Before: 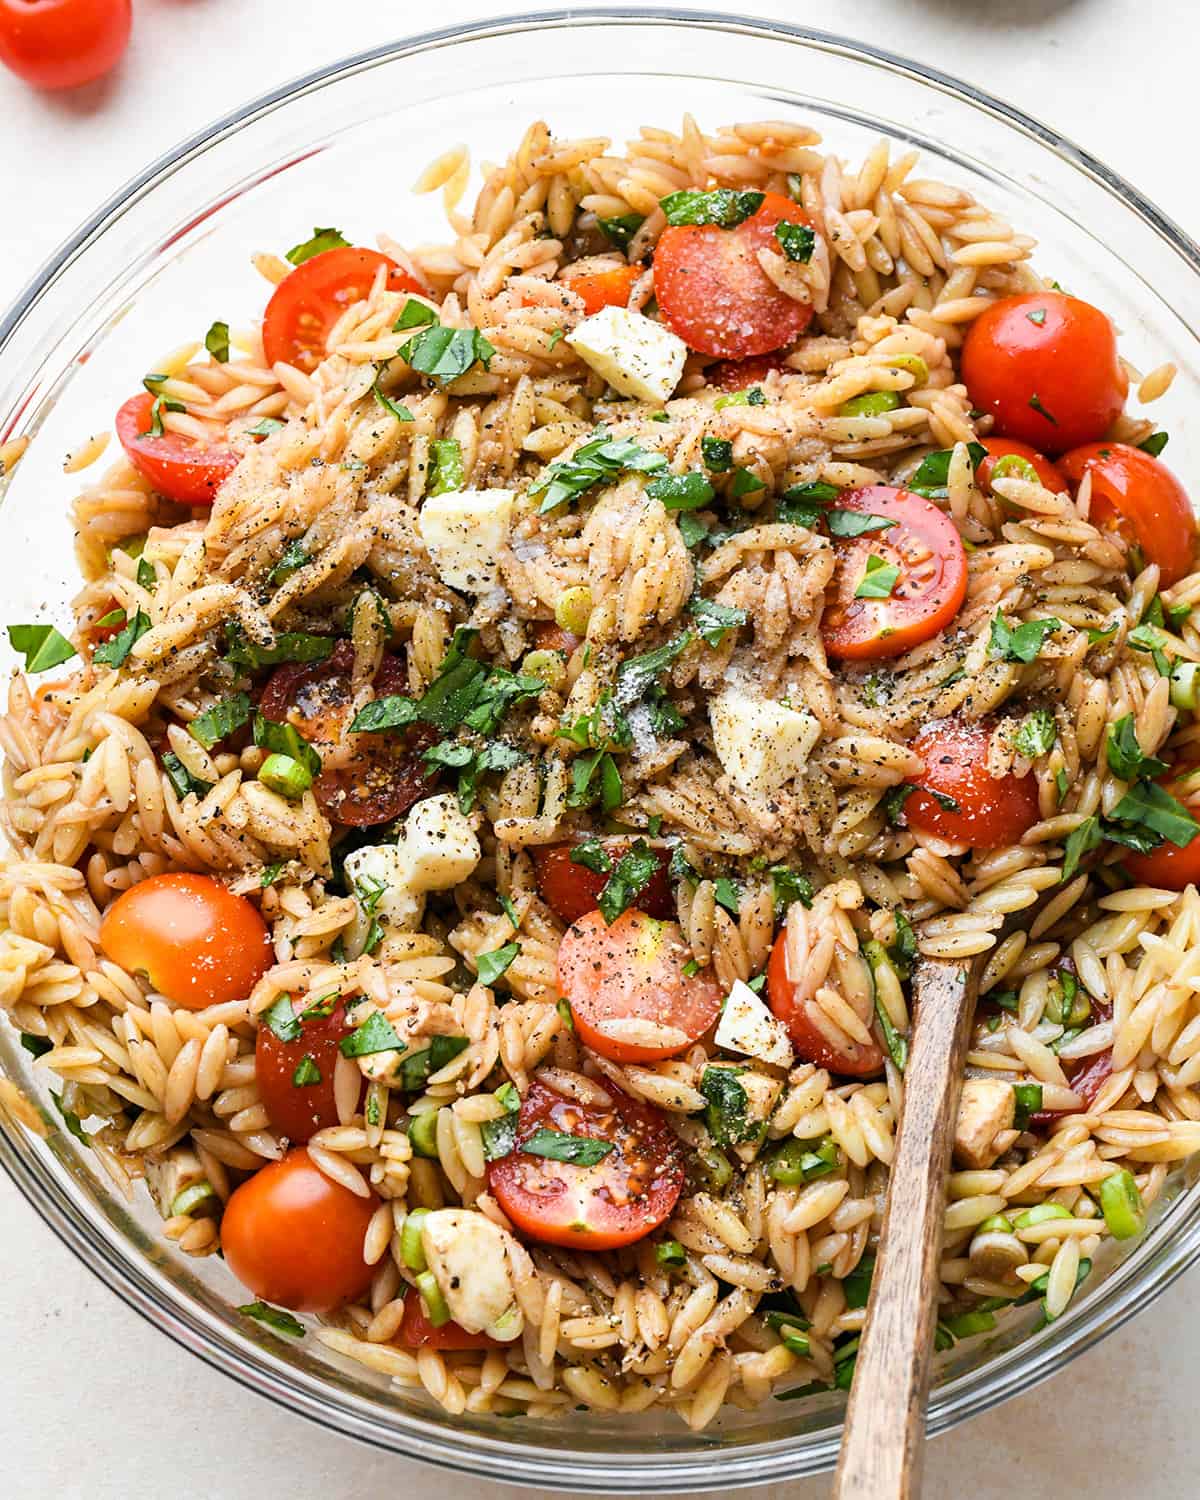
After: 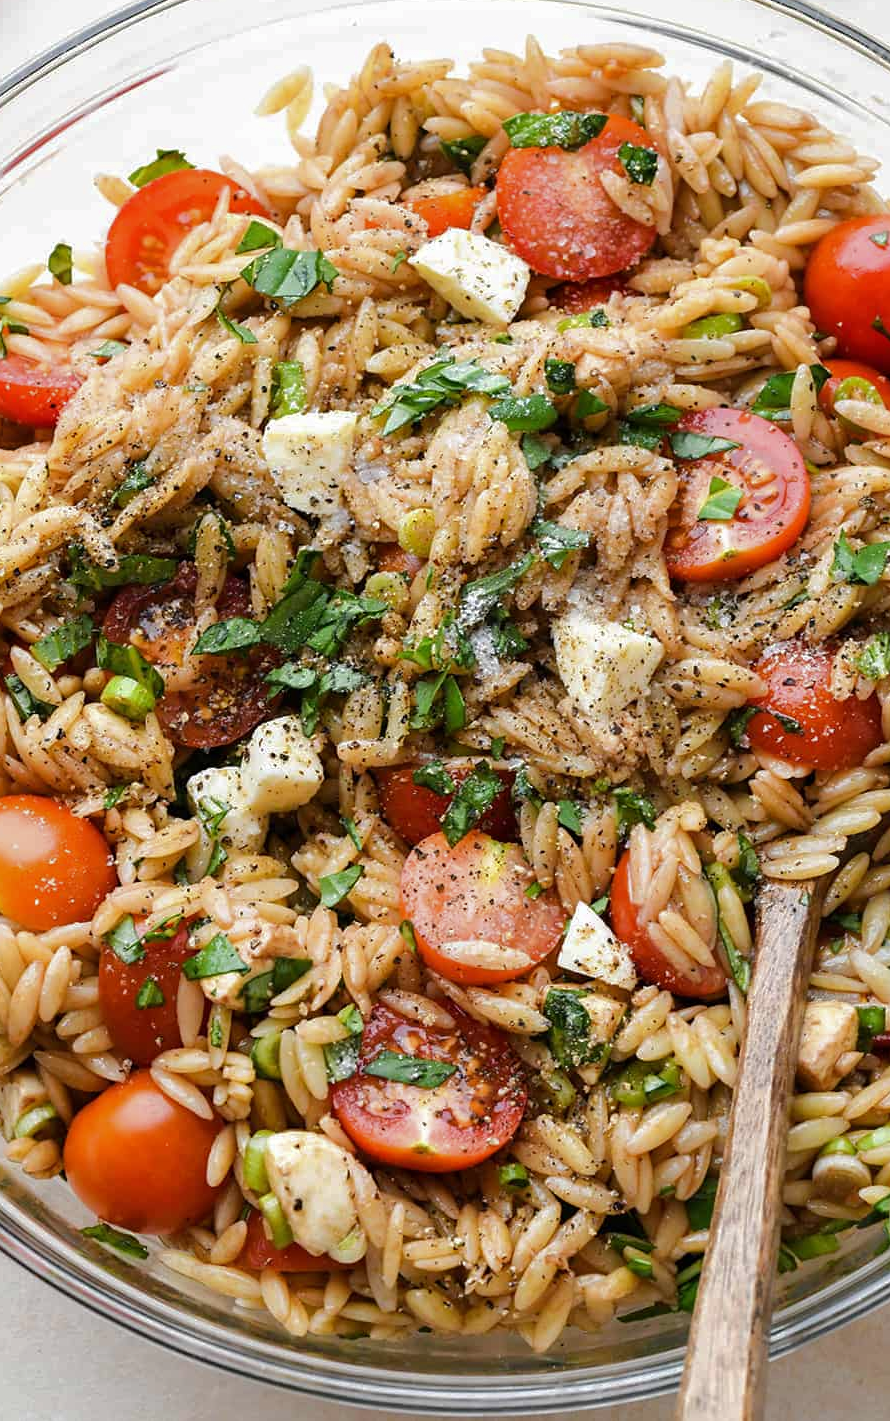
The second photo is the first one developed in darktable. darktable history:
rgb curve: curves: ch0 [(0, 0) (0.175, 0.154) (0.785, 0.663) (1, 1)]
crop and rotate: left 13.15%, top 5.251%, right 12.609%
